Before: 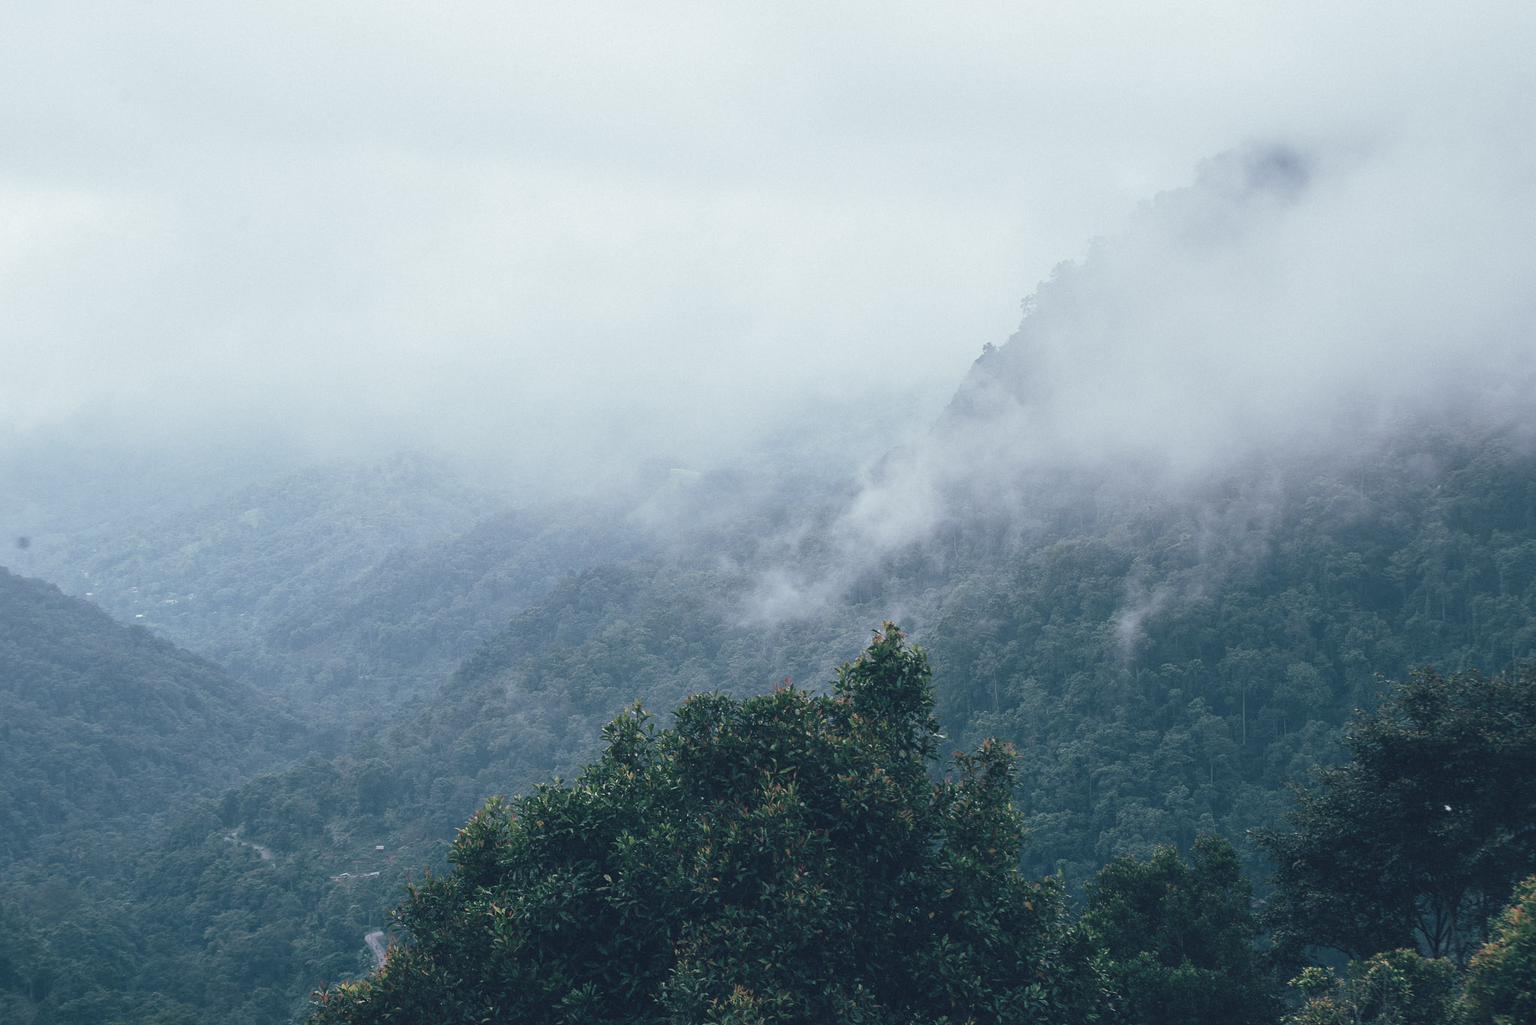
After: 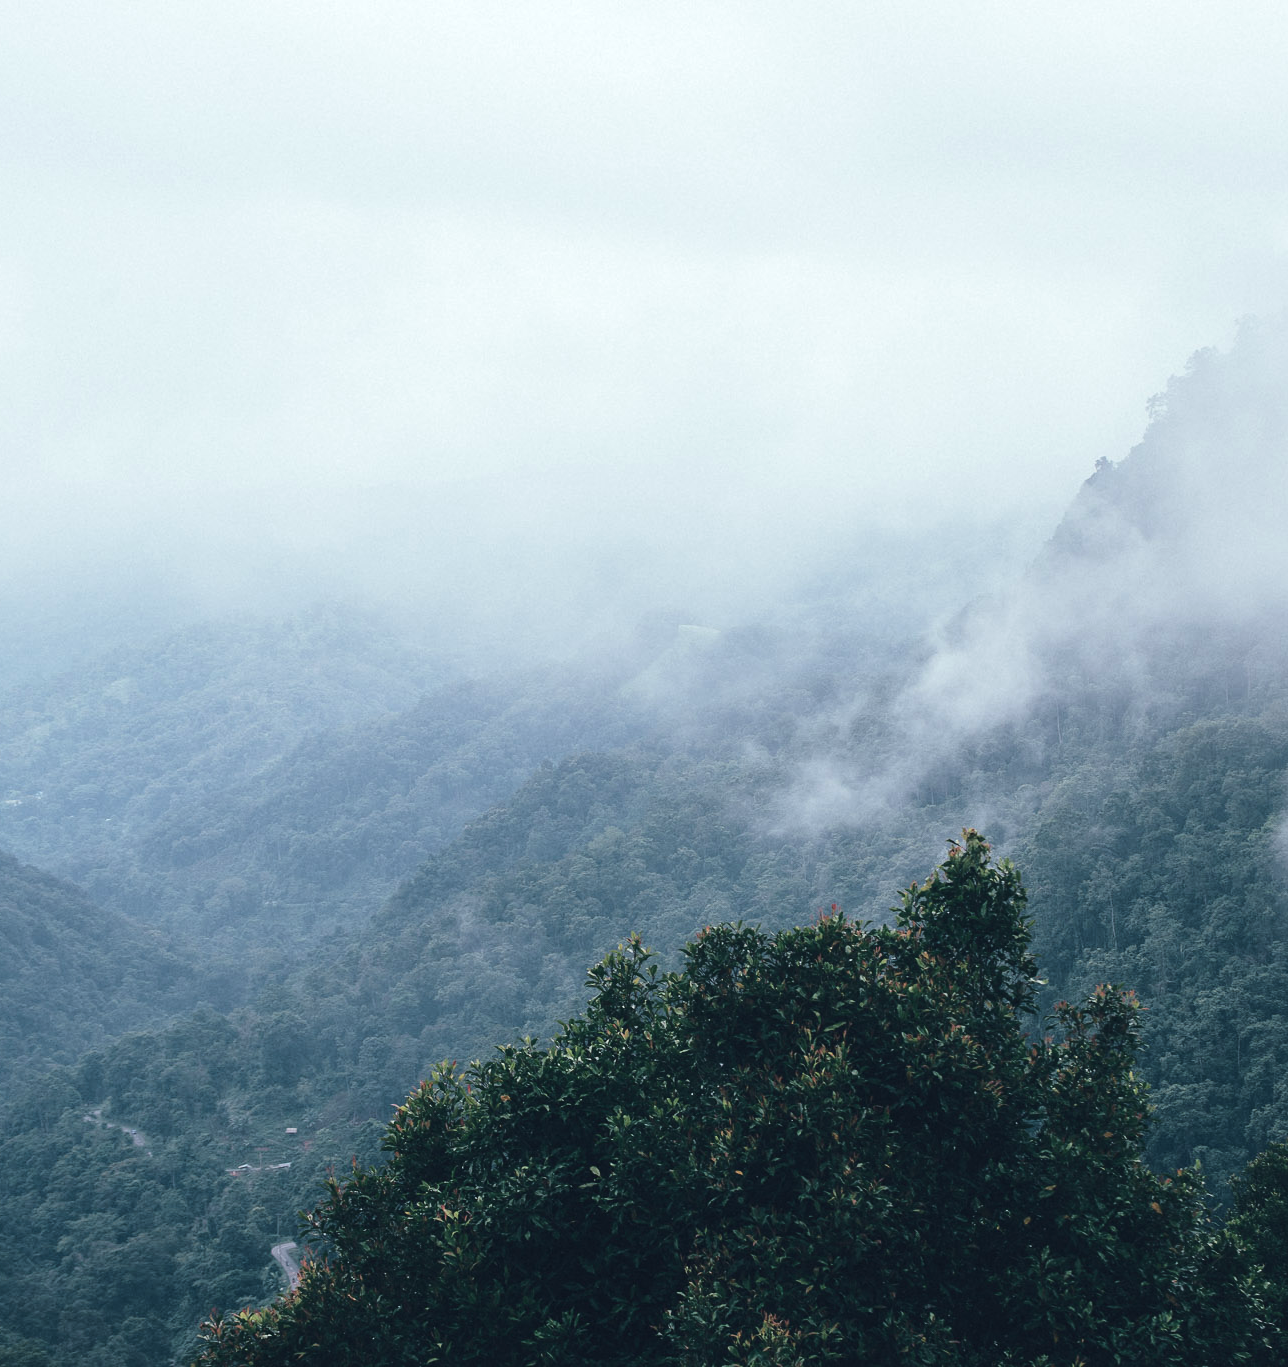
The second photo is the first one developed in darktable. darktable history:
crop: left 10.524%, right 26.538%
velvia: strength 10.37%
exposure: exposure 0.203 EV, compensate highlight preservation false
base curve: curves: ch0 [(0, 0) (0.073, 0.04) (0.157, 0.139) (0.492, 0.492) (0.758, 0.758) (1, 1)], preserve colors average RGB
